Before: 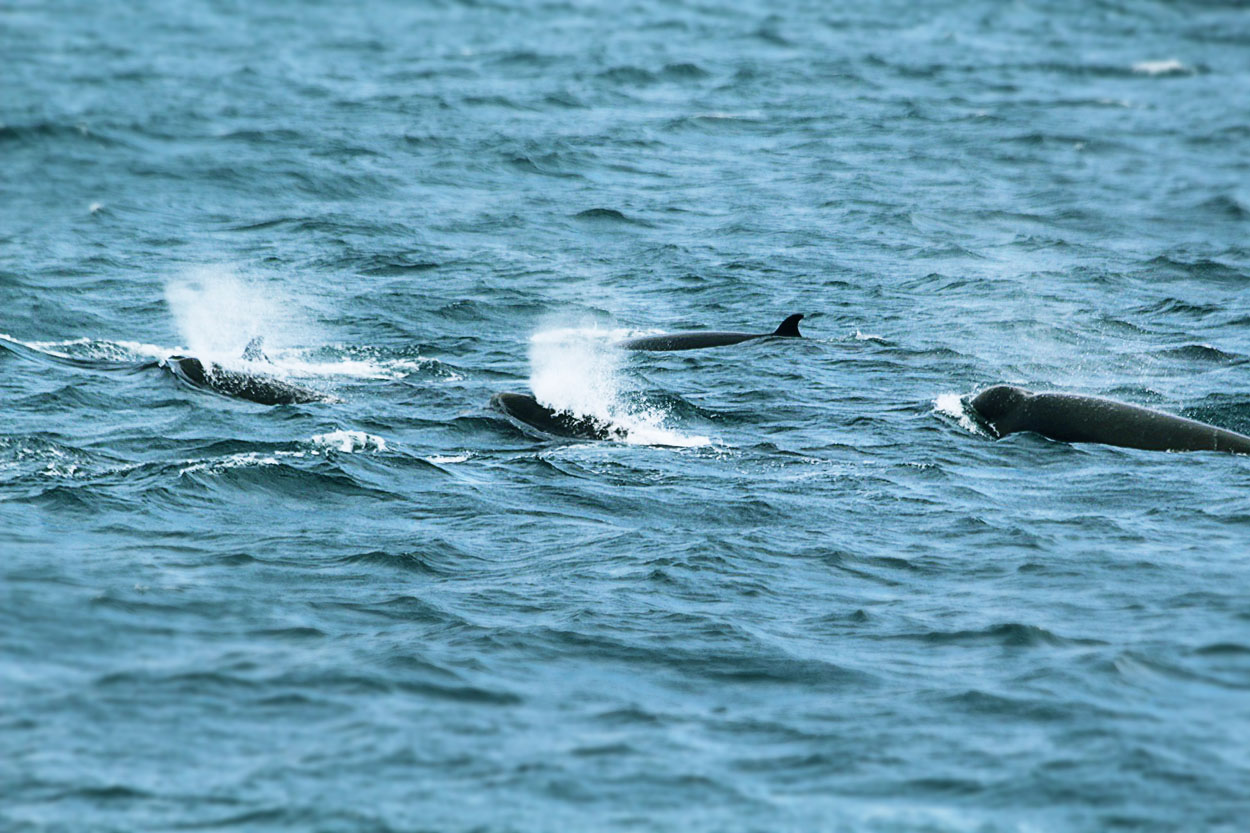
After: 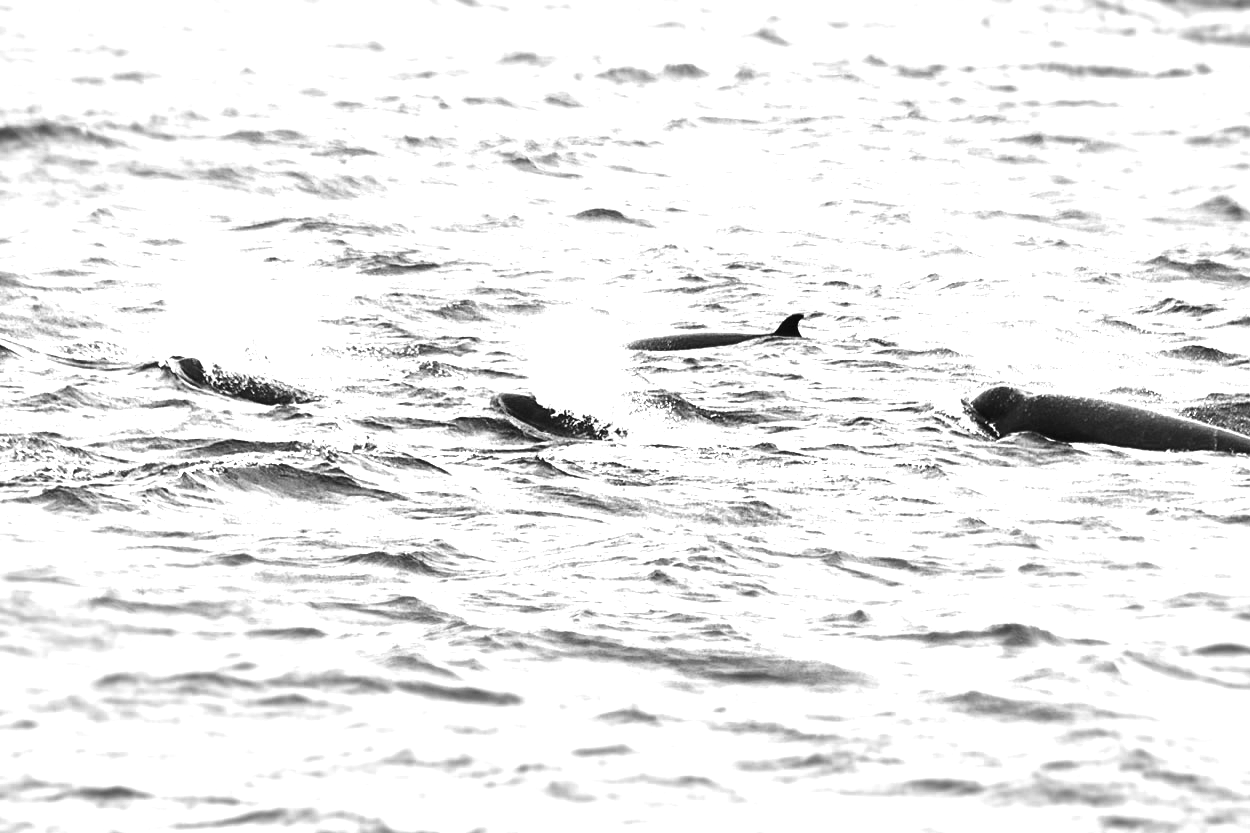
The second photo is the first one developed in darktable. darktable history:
contrast brightness saturation: contrast 0.2, brightness 0.16, saturation 0.22
color zones: curves: ch0 [(0, 0.352) (0.143, 0.407) (0.286, 0.386) (0.429, 0.431) (0.571, 0.829) (0.714, 0.853) (0.857, 0.833) (1, 0.352)]; ch1 [(0, 0.604) (0.072, 0.726) (0.096, 0.608) (0.205, 0.007) (0.571, -0.006) (0.839, -0.013) (0.857, -0.012) (1, 0.604)]
